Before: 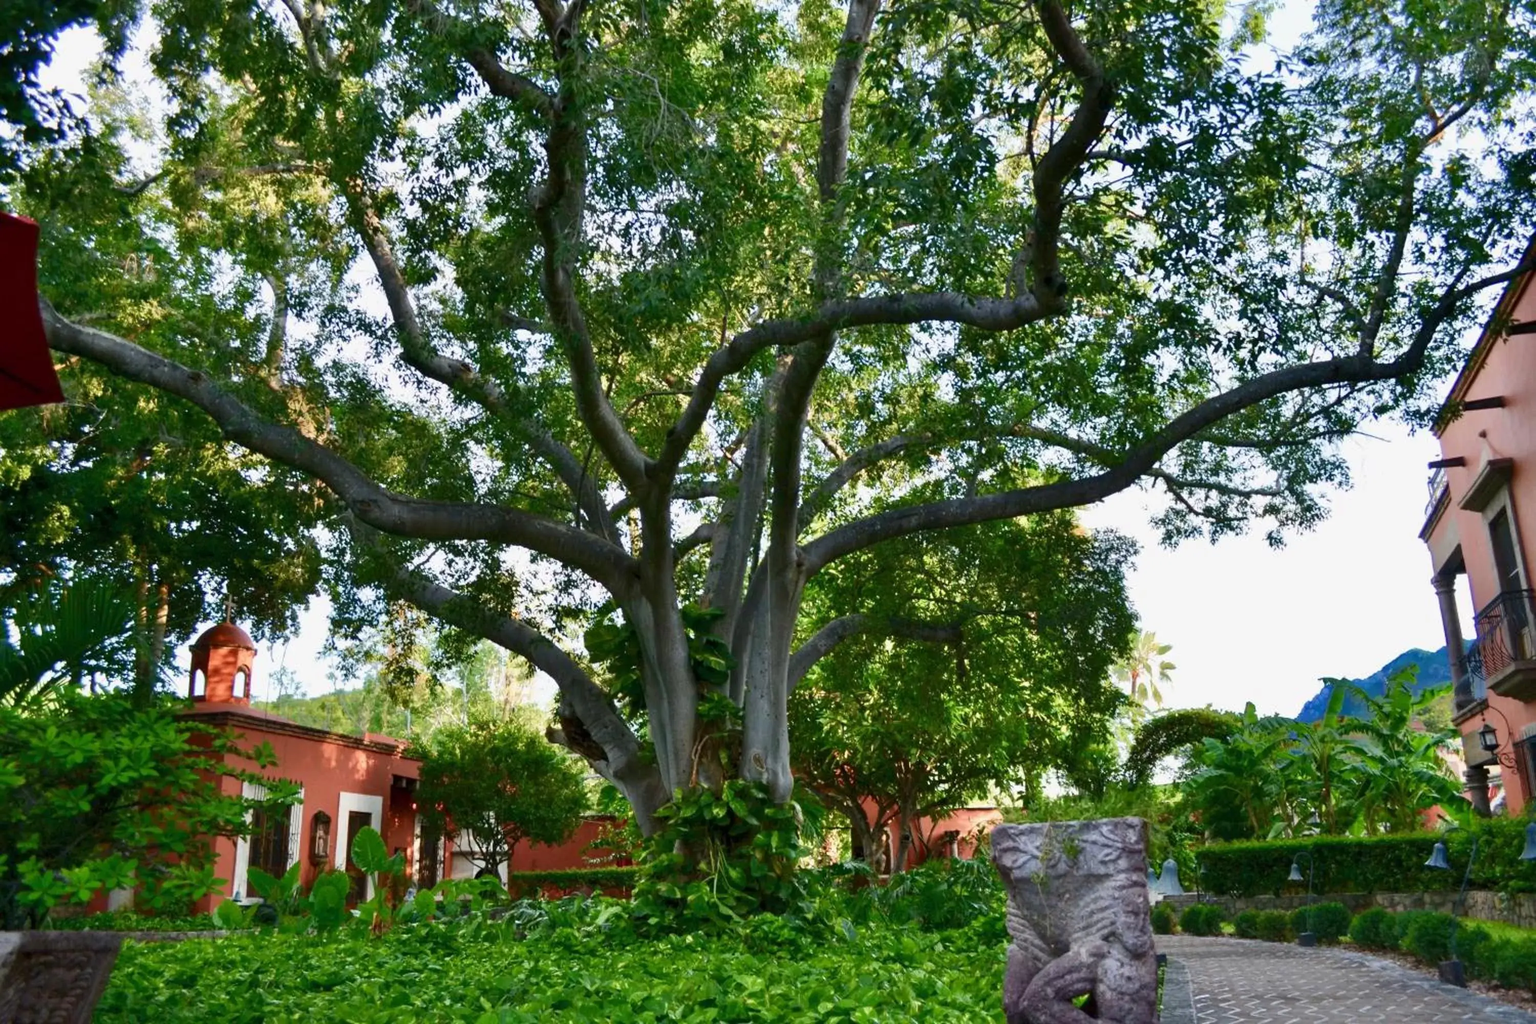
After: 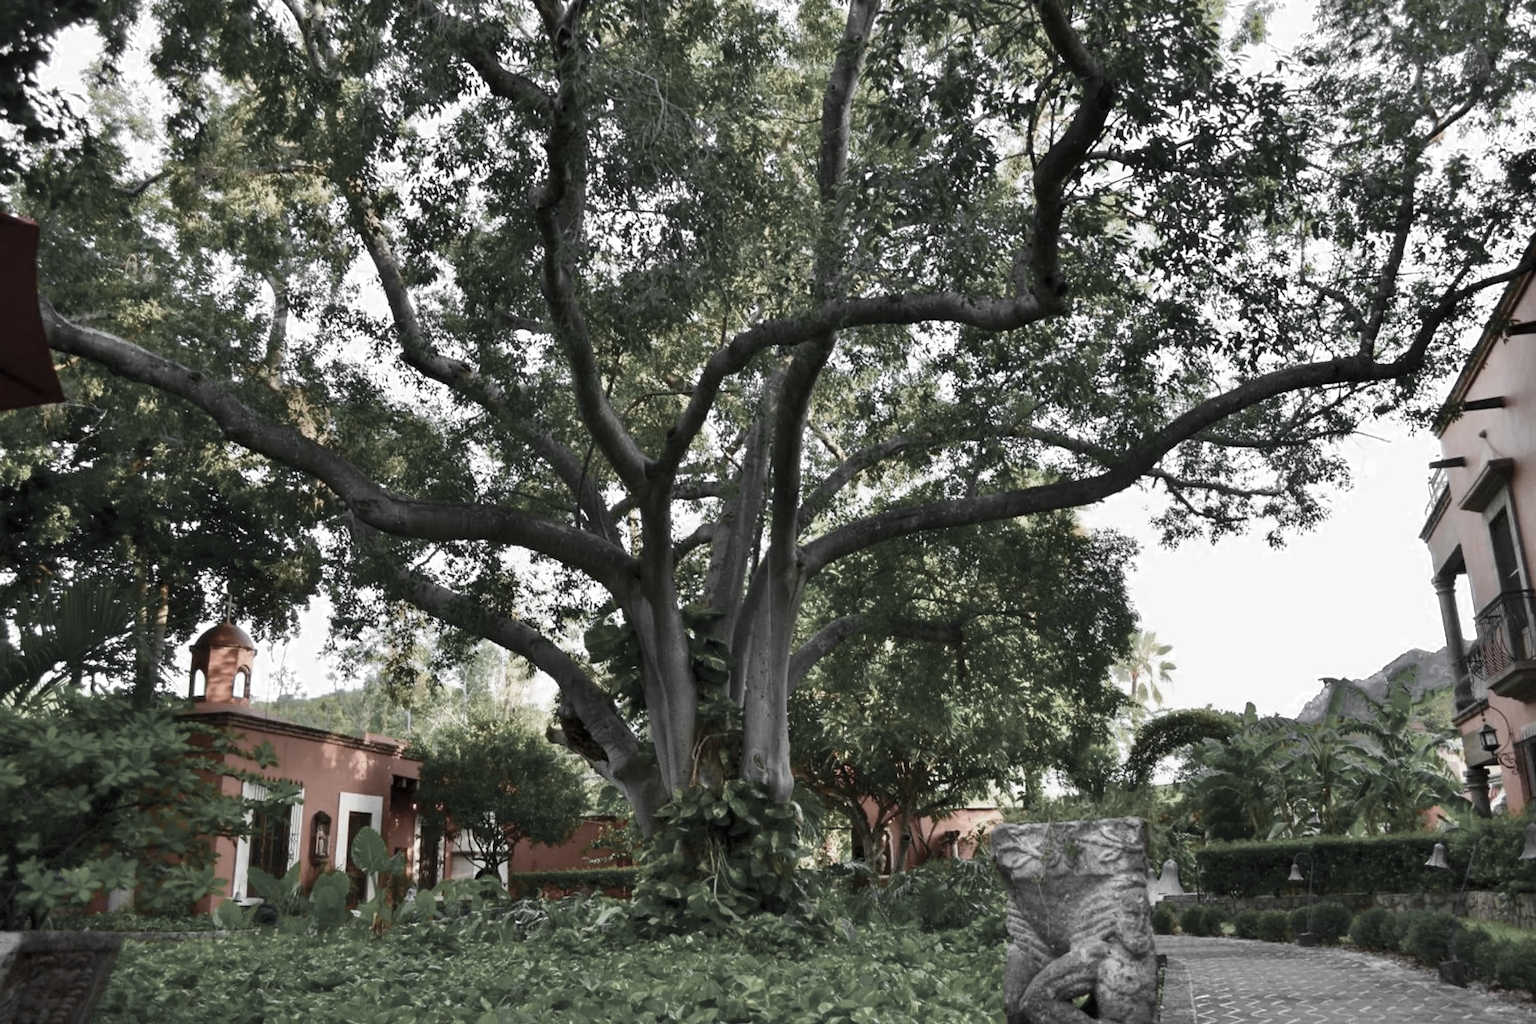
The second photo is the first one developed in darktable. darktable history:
tone equalizer: edges refinement/feathering 500, mask exposure compensation -1.57 EV, preserve details no
color zones: curves: ch0 [(0, 0.613) (0.01, 0.613) (0.245, 0.448) (0.498, 0.529) (0.642, 0.665) (0.879, 0.777) (0.99, 0.613)]; ch1 [(0, 0.035) (0.121, 0.189) (0.259, 0.197) (0.415, 0.061) (0.589, 0.022) (0.732, 0.022) (0.857, 0.026) (0.991, 0.053)]
